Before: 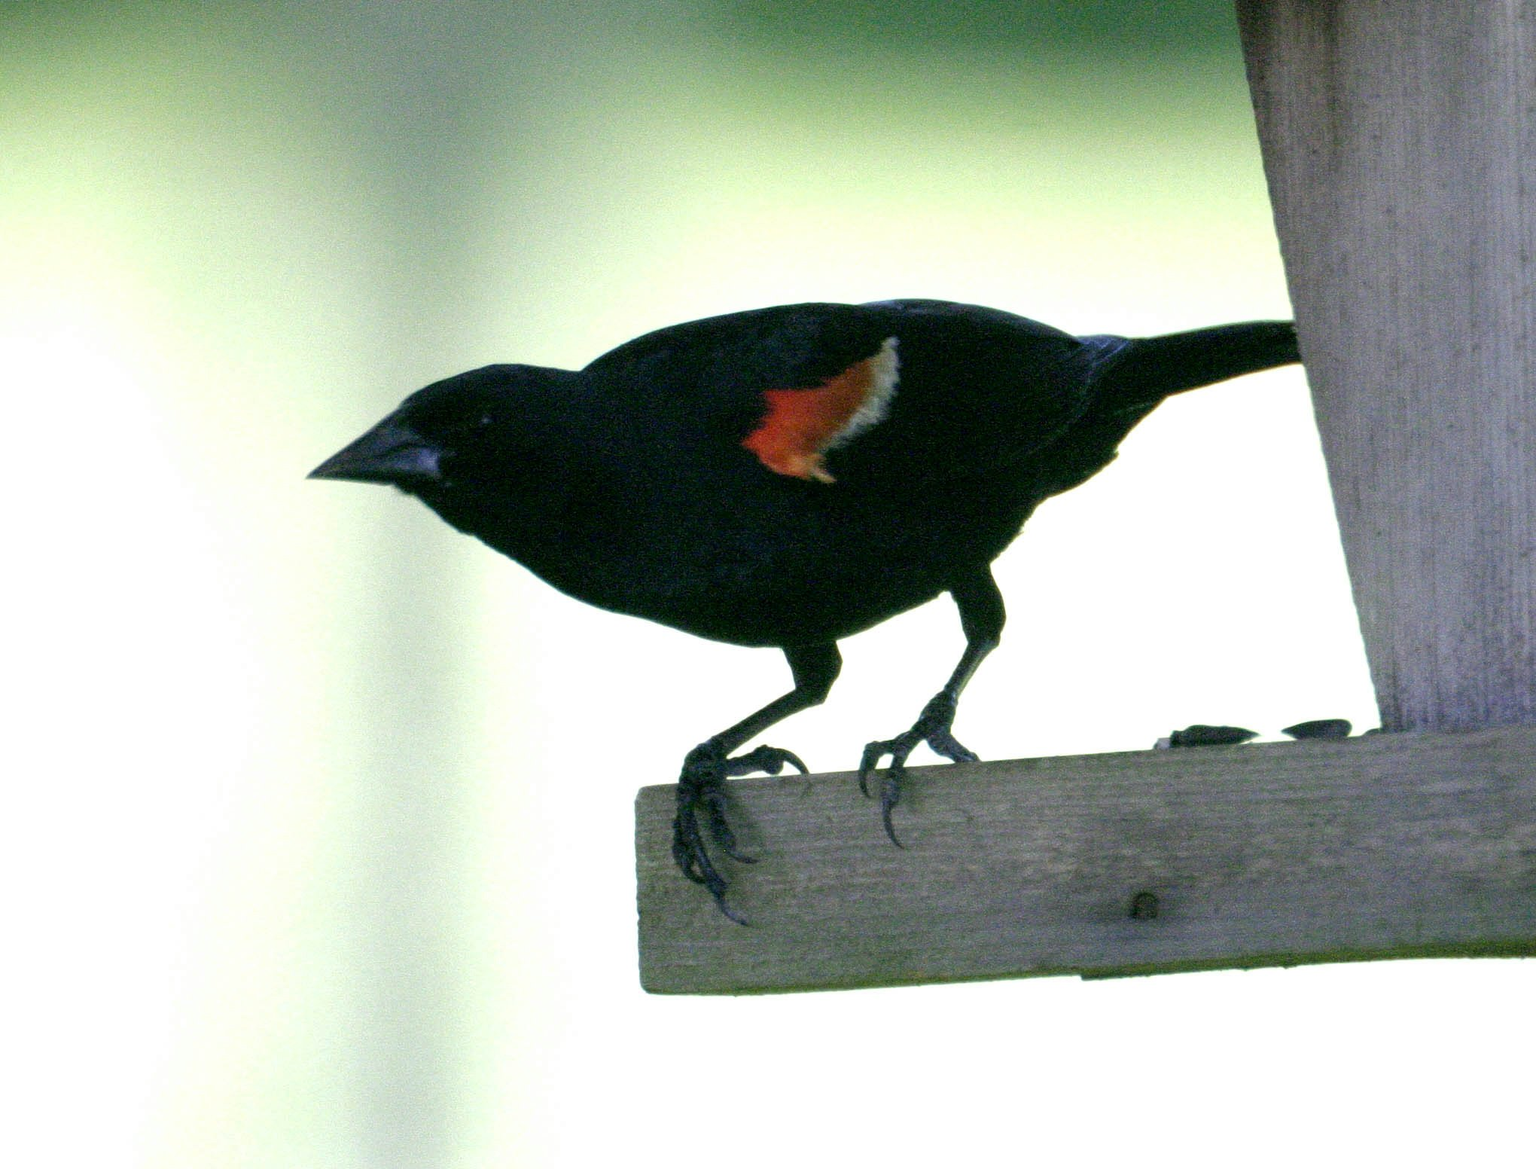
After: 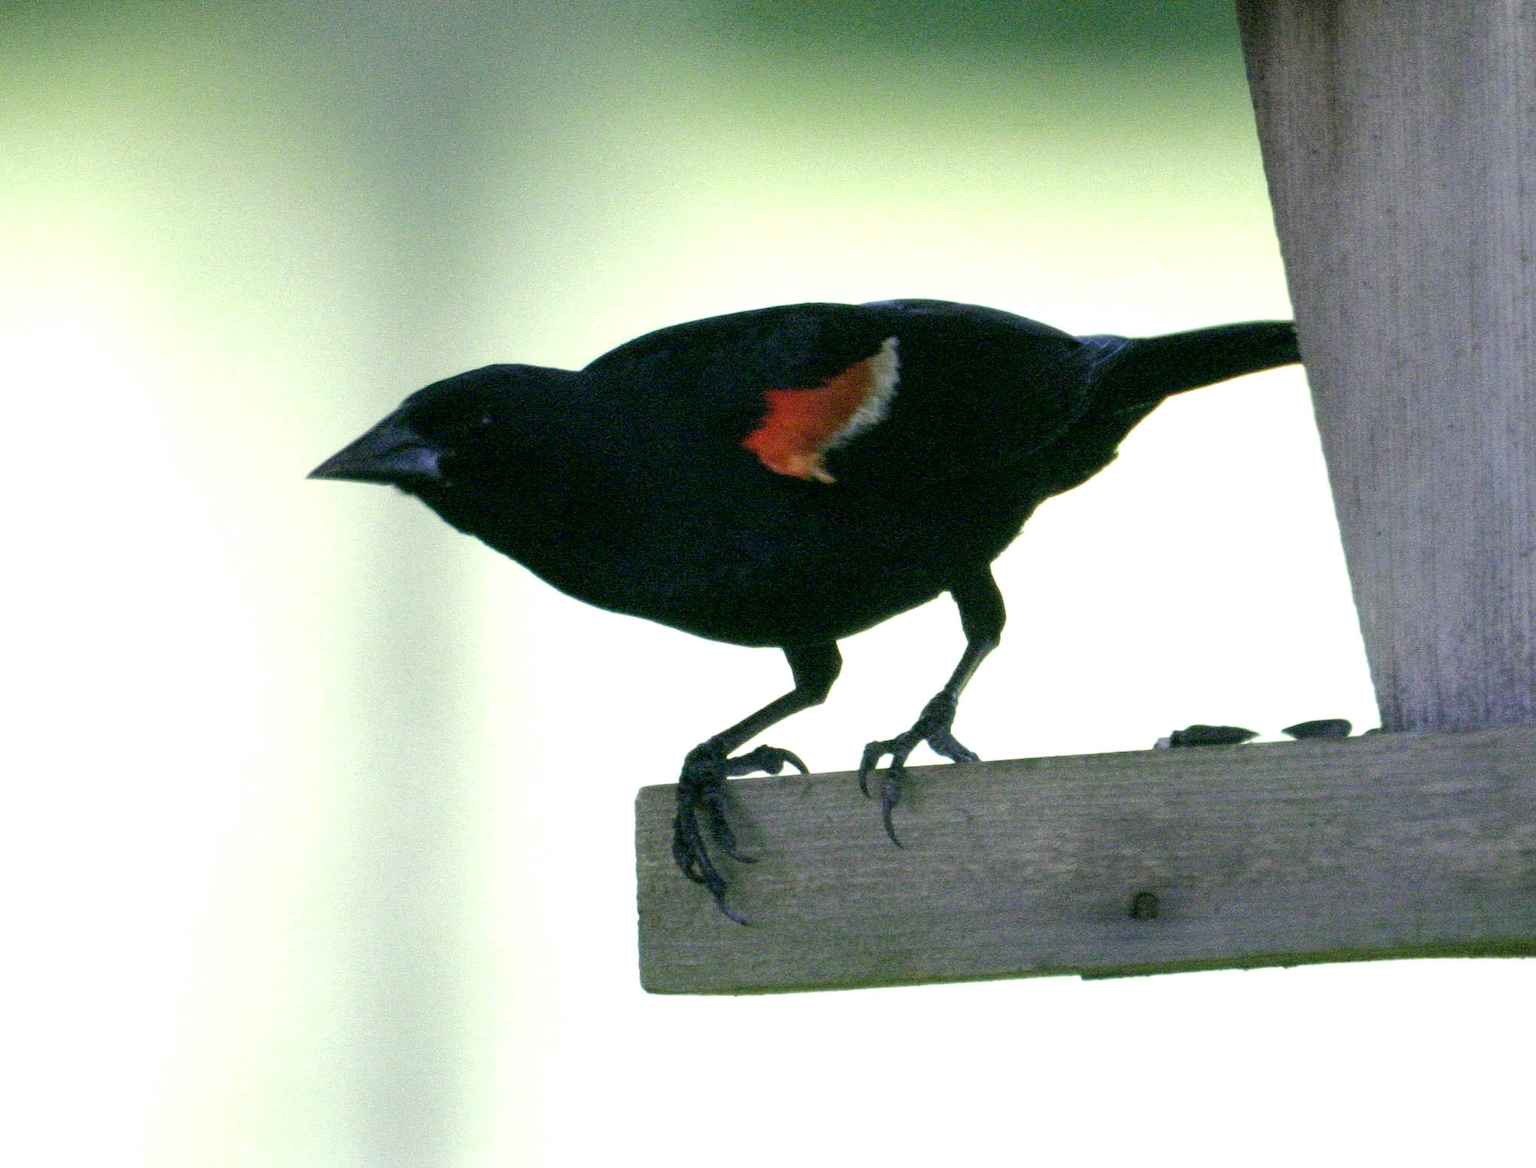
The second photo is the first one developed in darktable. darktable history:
haze removal: compatibility mode true, adaptive false
tone equalizer: edges refinement/feathering 500, mask exposure compensation -1.57 EV, preserve details no
